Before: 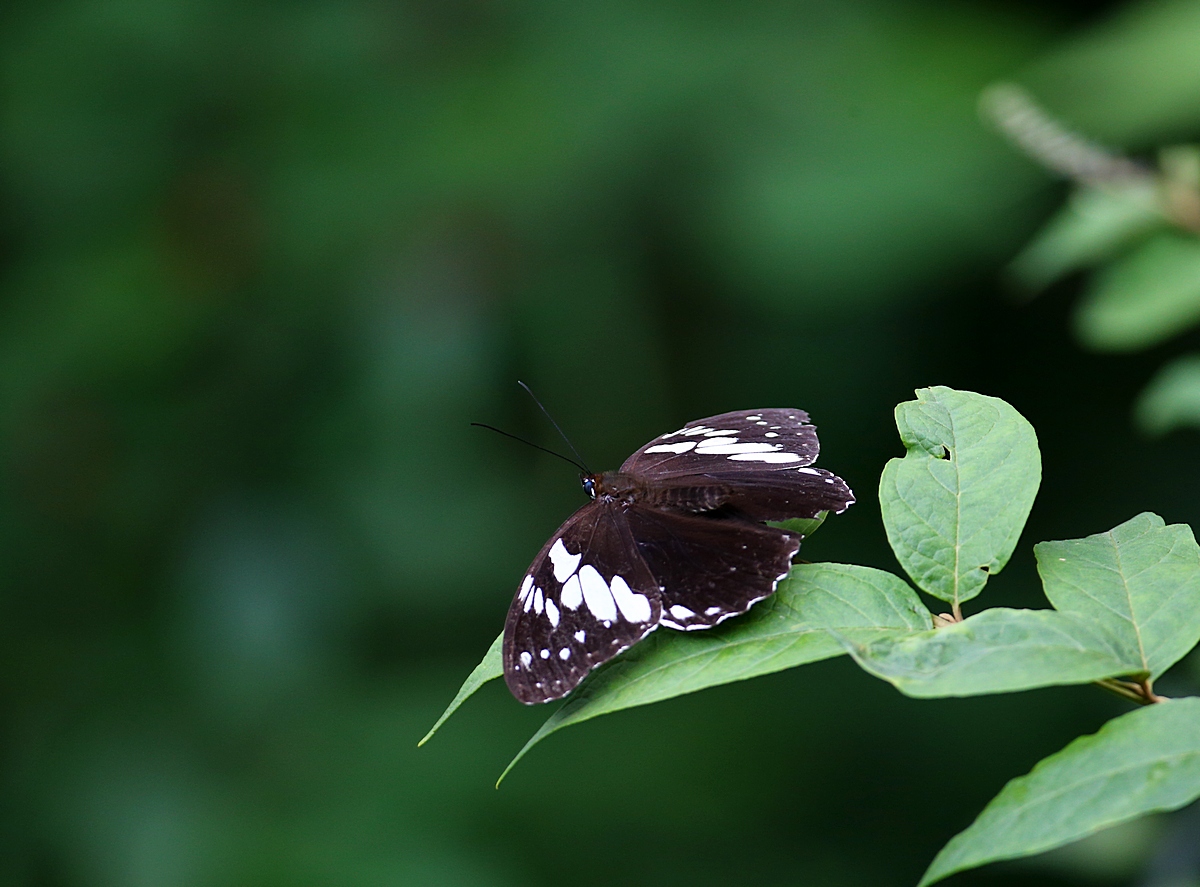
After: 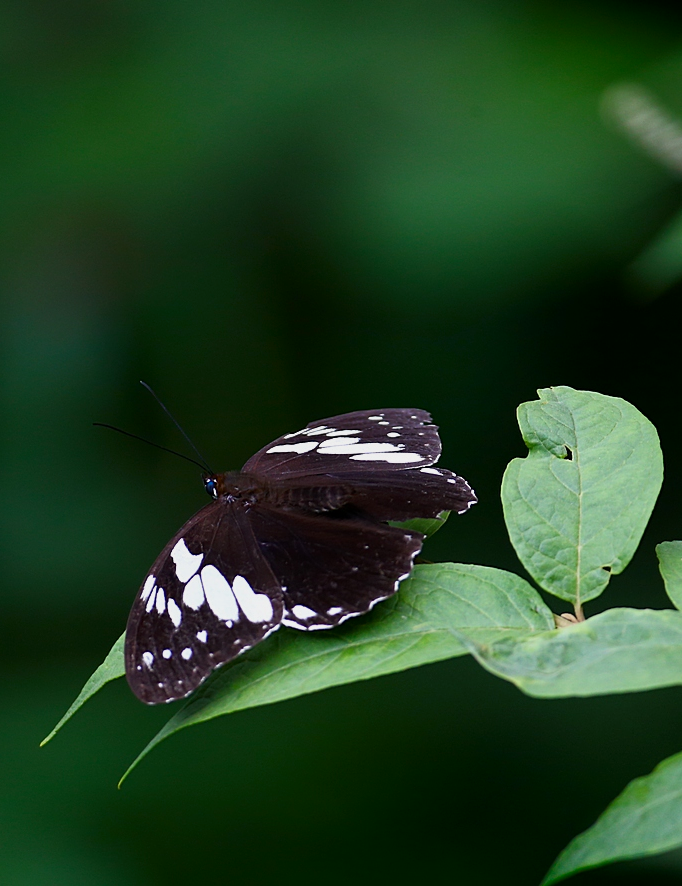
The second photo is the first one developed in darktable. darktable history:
crop: left 31.516%, top 0.001%, right 11.592%
exposure: exposure -0.17 EV, compensate highlight preservation false
shadows and highlights: shadows -52.96, highlights 84.4, soften with gaussian
color zones: curves: ch0 [(0.068, 0.464) (0.25, 0.5) (0.48, 0.508) (0.75, 0.536) (0.886, 0.476) (0.967, 0.456)]; ch1 [(0.066, 0.456) (0.25, 0.5) (0.616, 0.508) (0.746, 0.56) (0.934, 0.444)]
